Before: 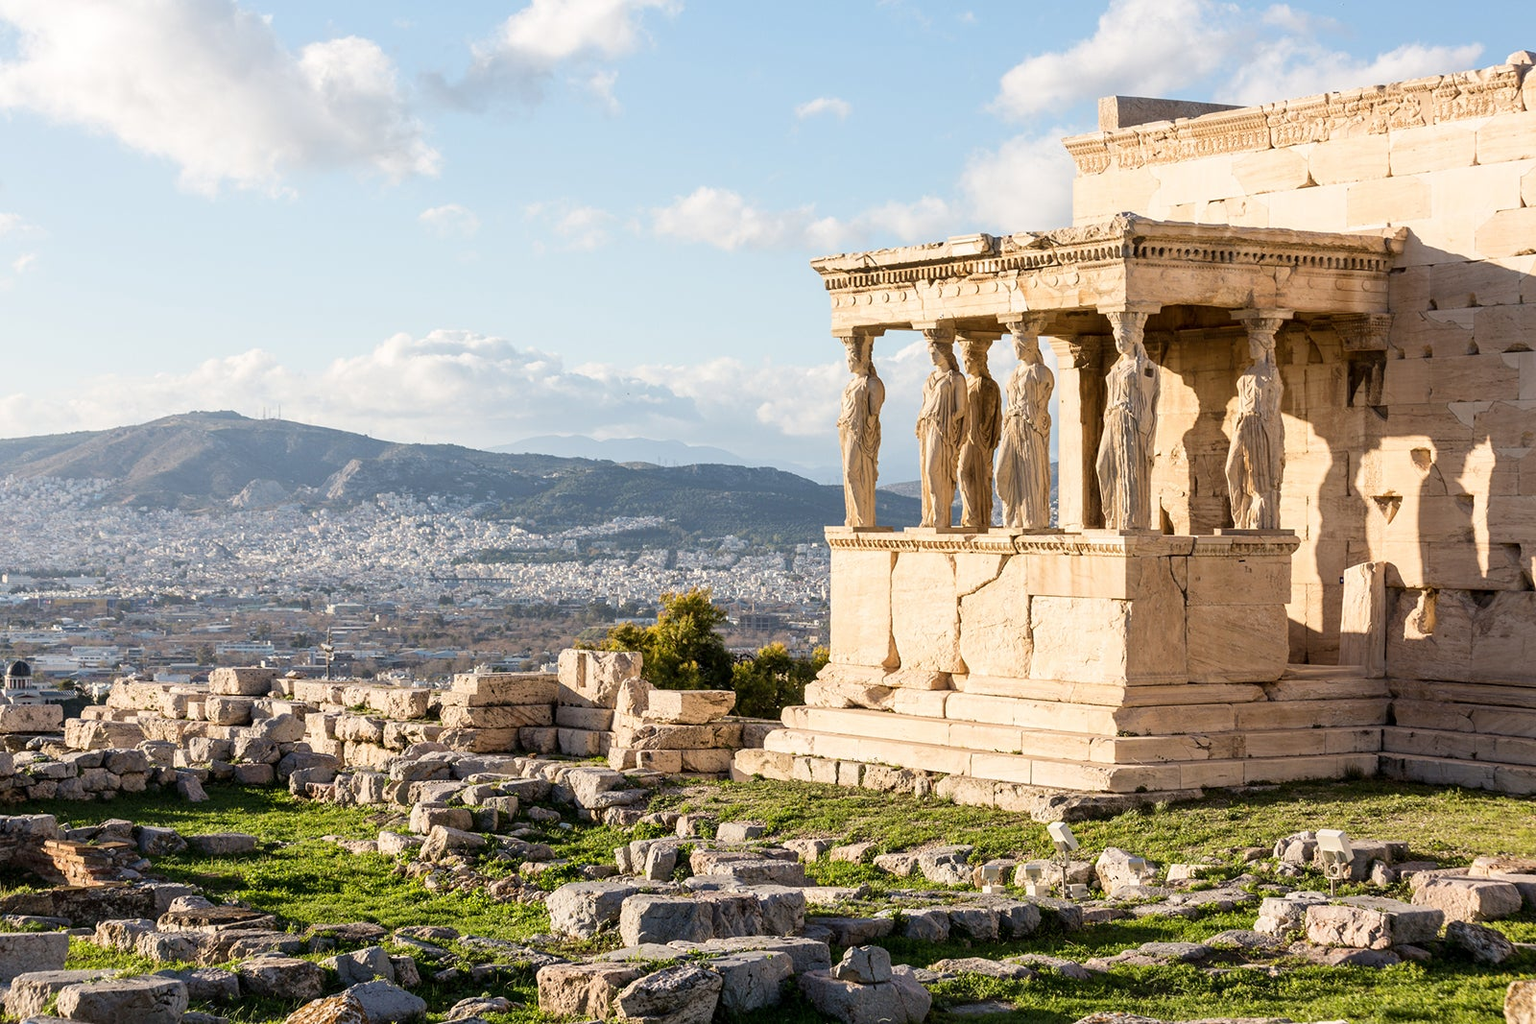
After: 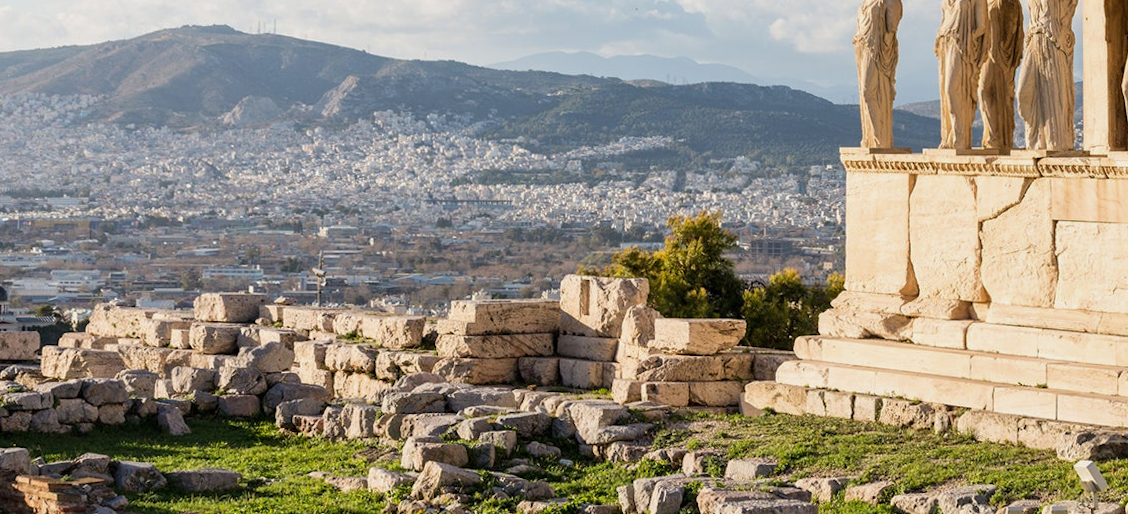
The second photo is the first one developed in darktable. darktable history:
crop: top 36.498%, right 27.964%, bottom 14.995%
shadows and highlights: shadows 25, white point adjustment -3, highlights -30
rotate and perspective: rotation 0.226°, lens shift (vertical) -0.042, crop left 0.023, crop right 0.982, crop top 0.006, crop bottom 0.994
